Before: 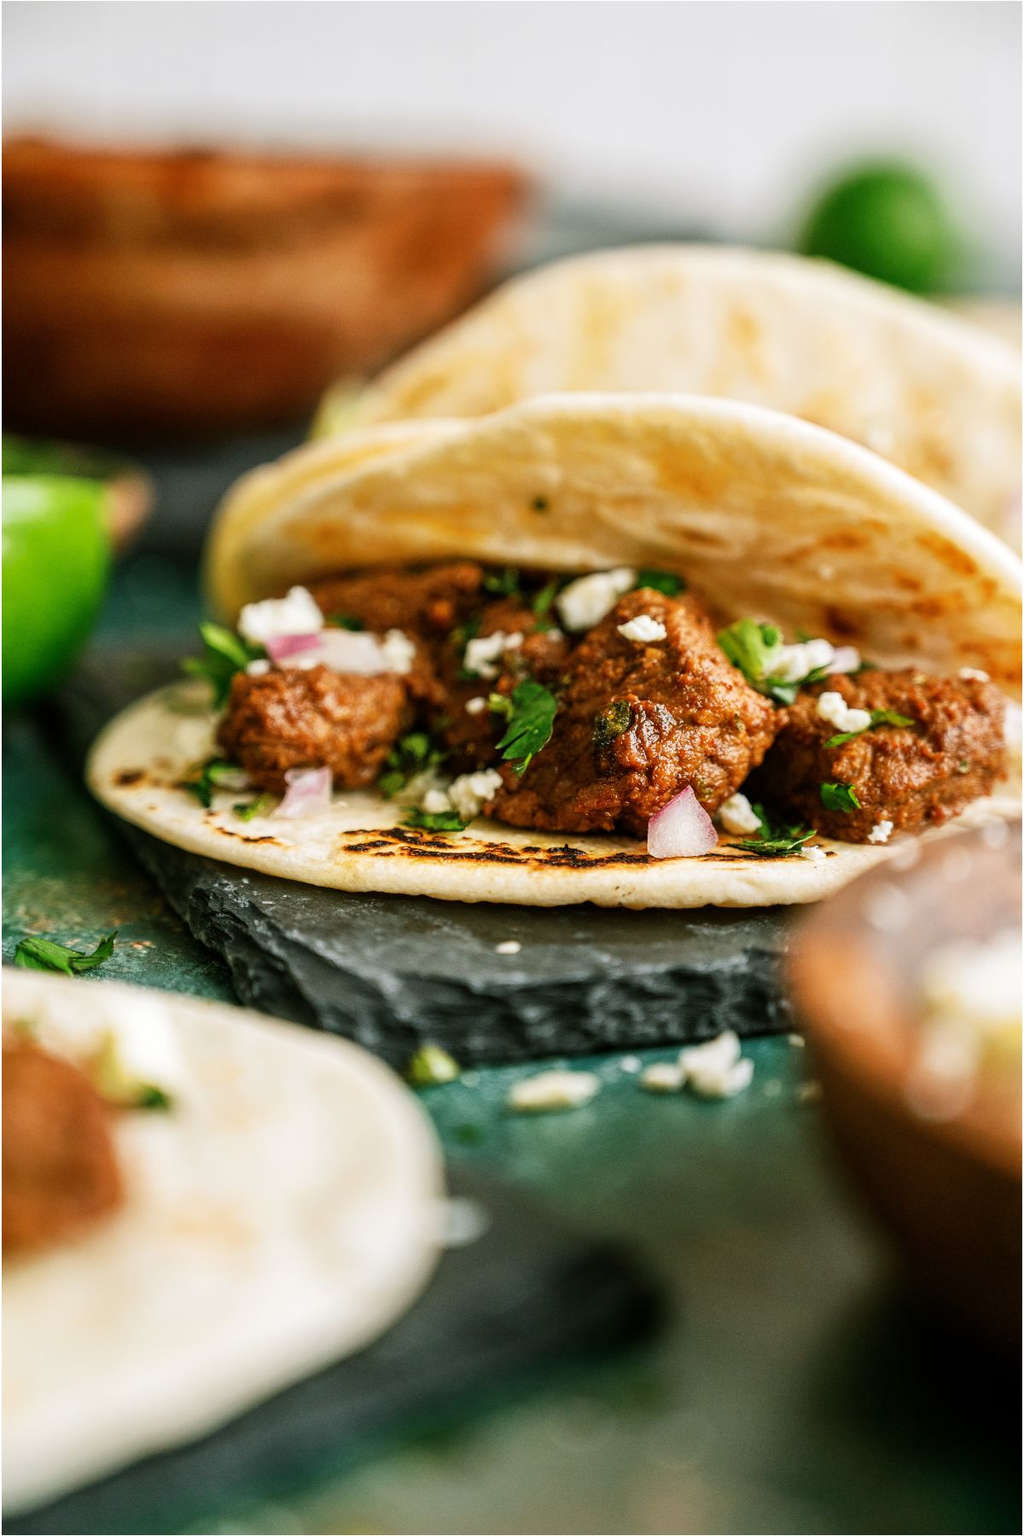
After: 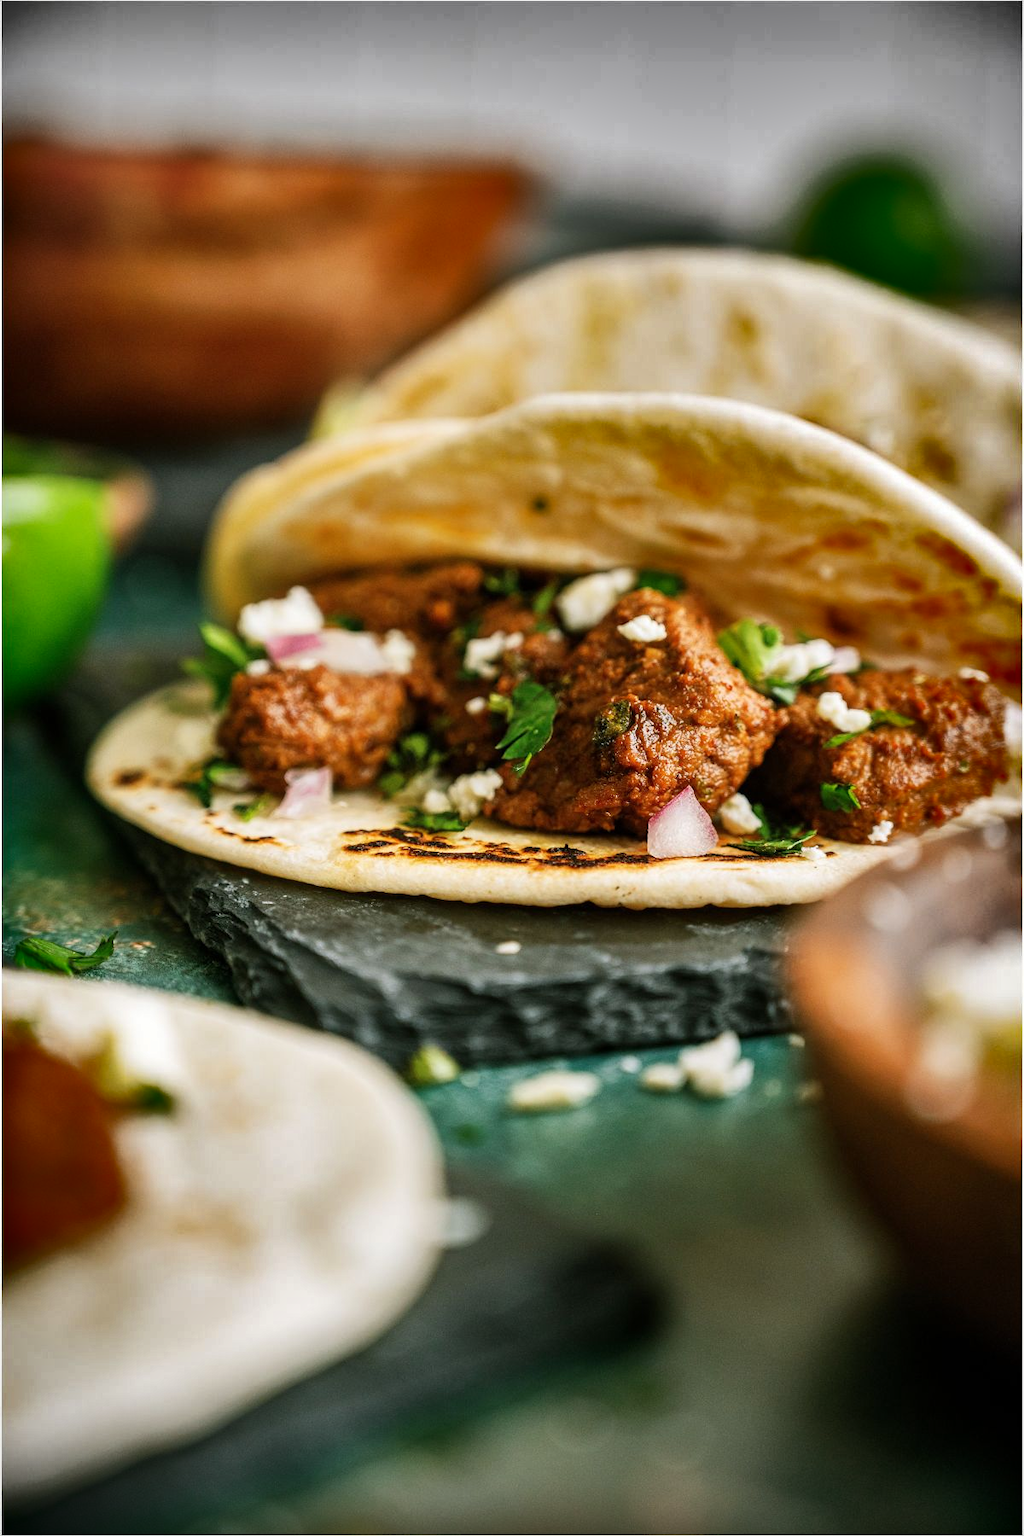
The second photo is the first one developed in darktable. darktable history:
shadows and highlights: shadows 20.74, highlights -81.74, soften with gaussian
vignetting: fall-off start 79.76%, brightness -0.269, center (-0.015, 0)
